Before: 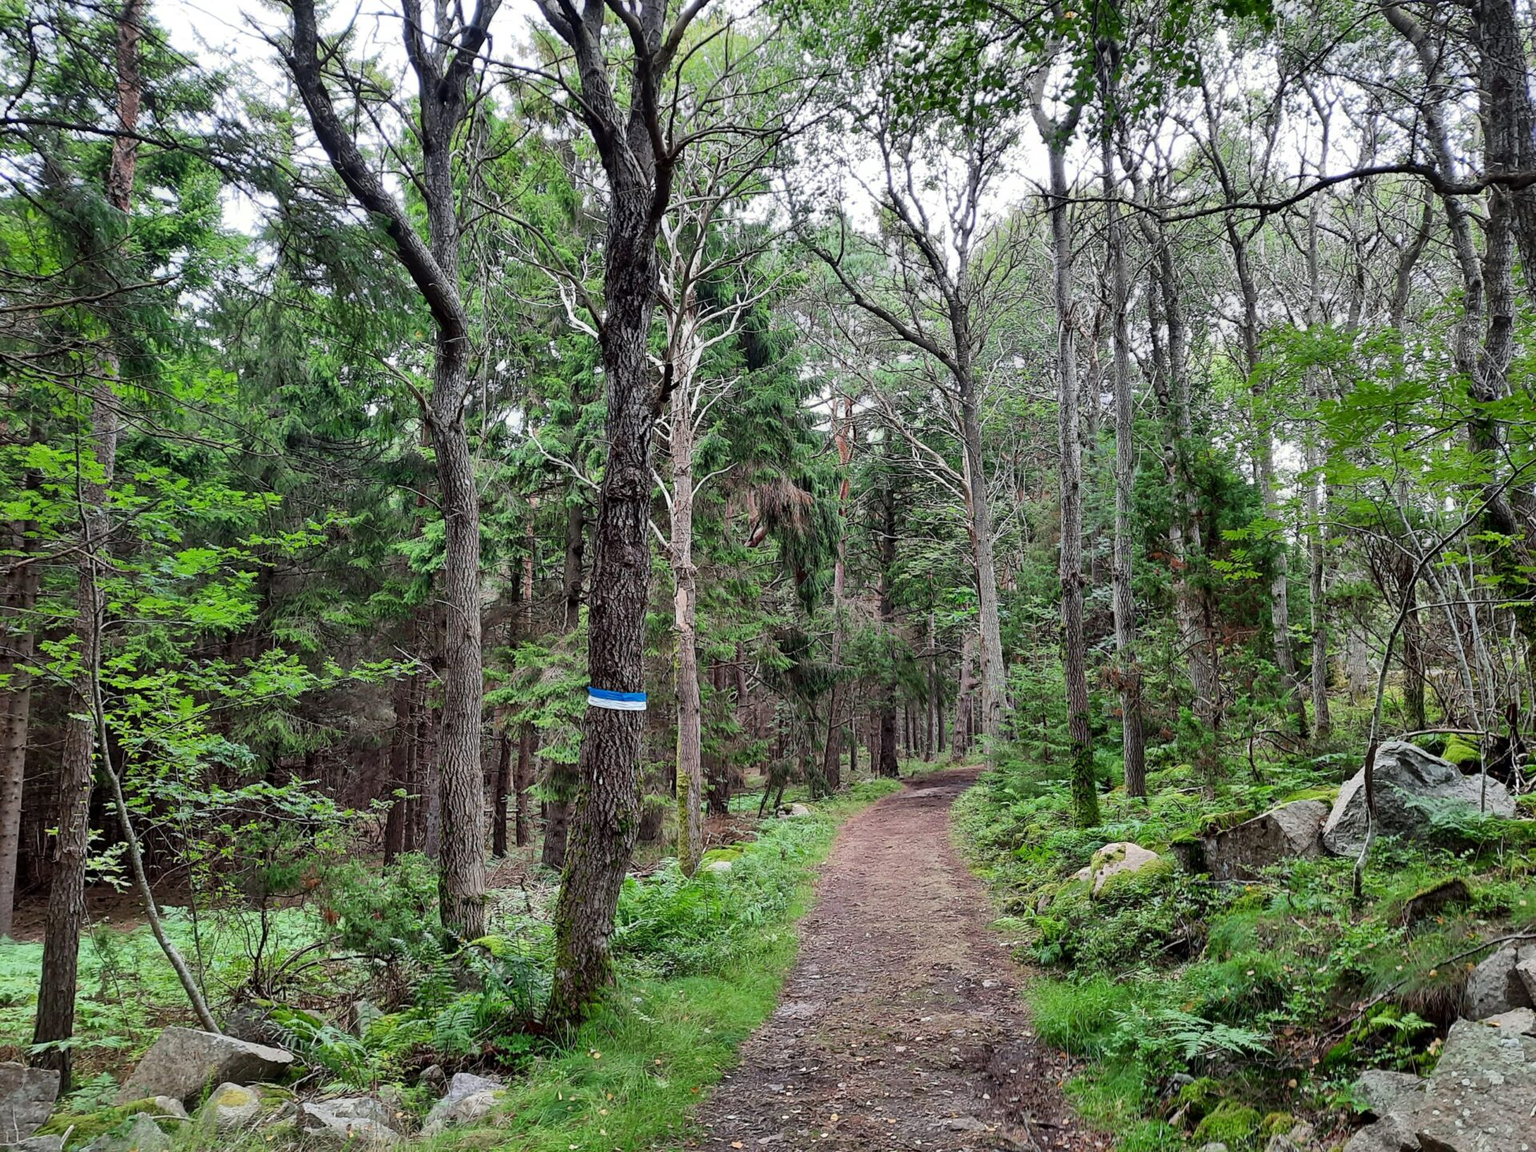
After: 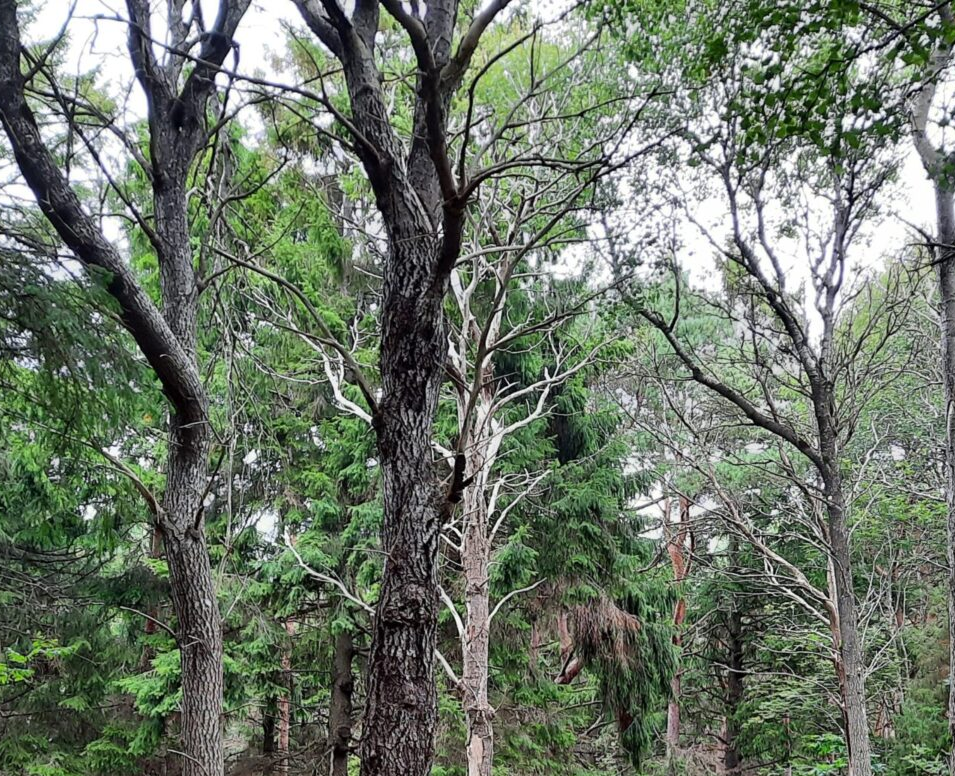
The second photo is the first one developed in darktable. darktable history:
crop: left 19.635%, right 30.592%, bottom 46.096%
